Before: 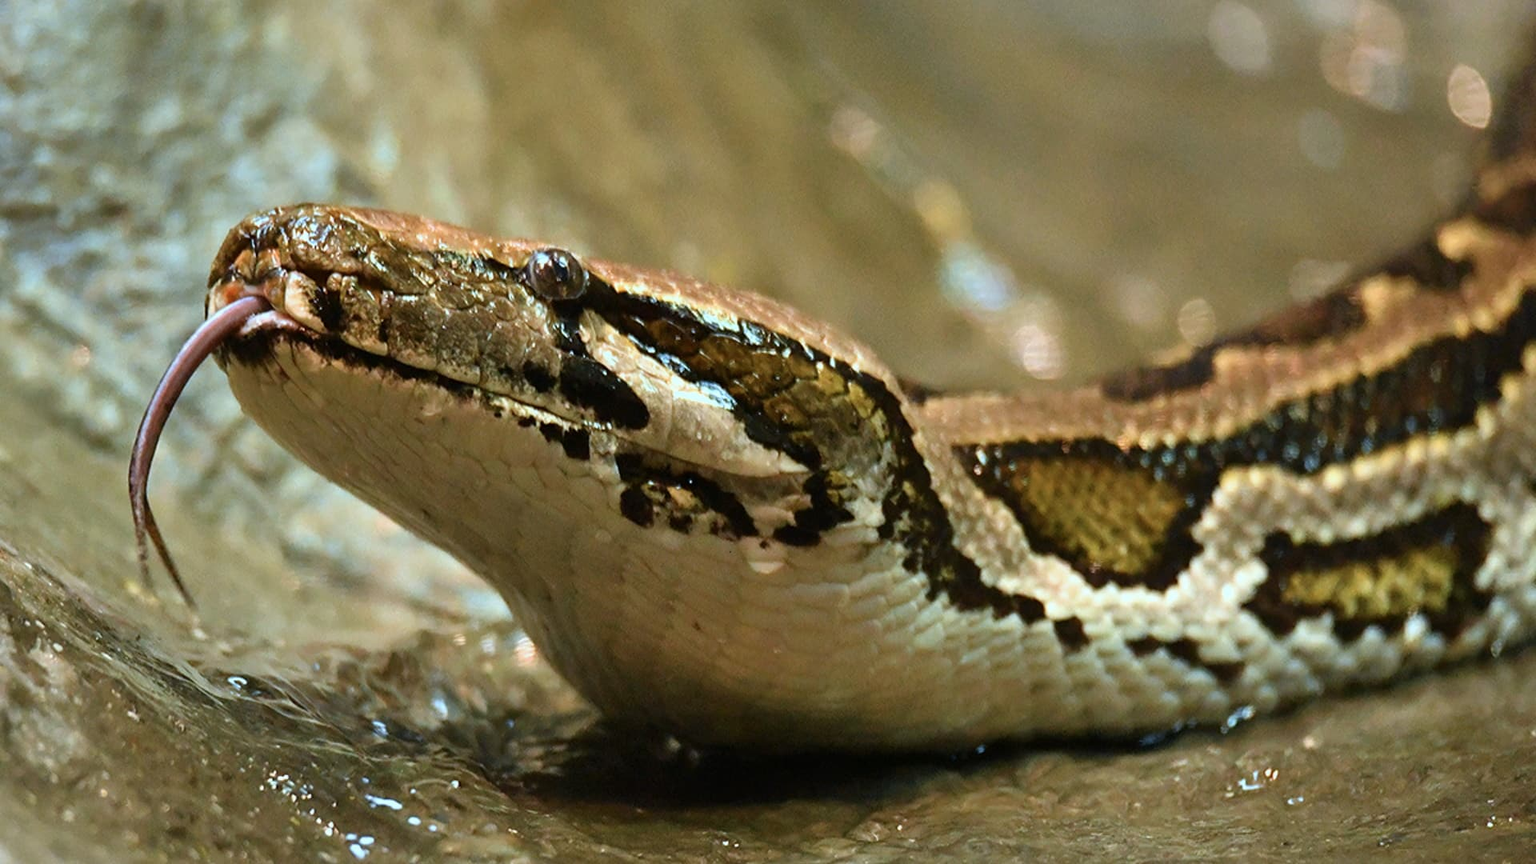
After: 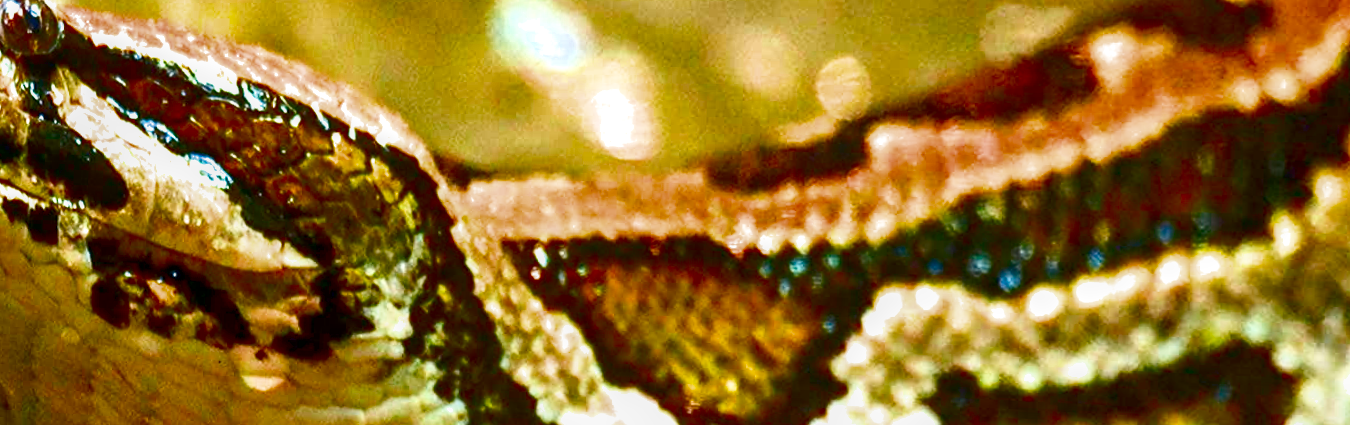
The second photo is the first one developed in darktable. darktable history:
crop and rotate: left 27.938%, top 27.046%, bottom 27.046%
rotate and perspective: rotation 1.69°, lens shift (vertical) -0.023, lens shift (horizontal) -0.291, crop left 0.025, crop right 0.988, crop top 0.092, crop bottom 0.842
tone equalizer: -7 EV 0.15 EV, -6 EV 0.6 EV, -5 EV 1.15 EV, -4 EV 1.33 EV, -3 EV 1.15 EV, -2 EV 0.6 EV, -1 EV 0.15 EV, mask exposure compensation -0.5 EV
local contrast: on, module defaults
contrast brightness saturation: brightness -1, saturation 1
filmic rgb: hardness 4.17
exposure: black level correction 0, exposure 2.327 EV, compensate exposure bias true, compensate highlight preservation false
